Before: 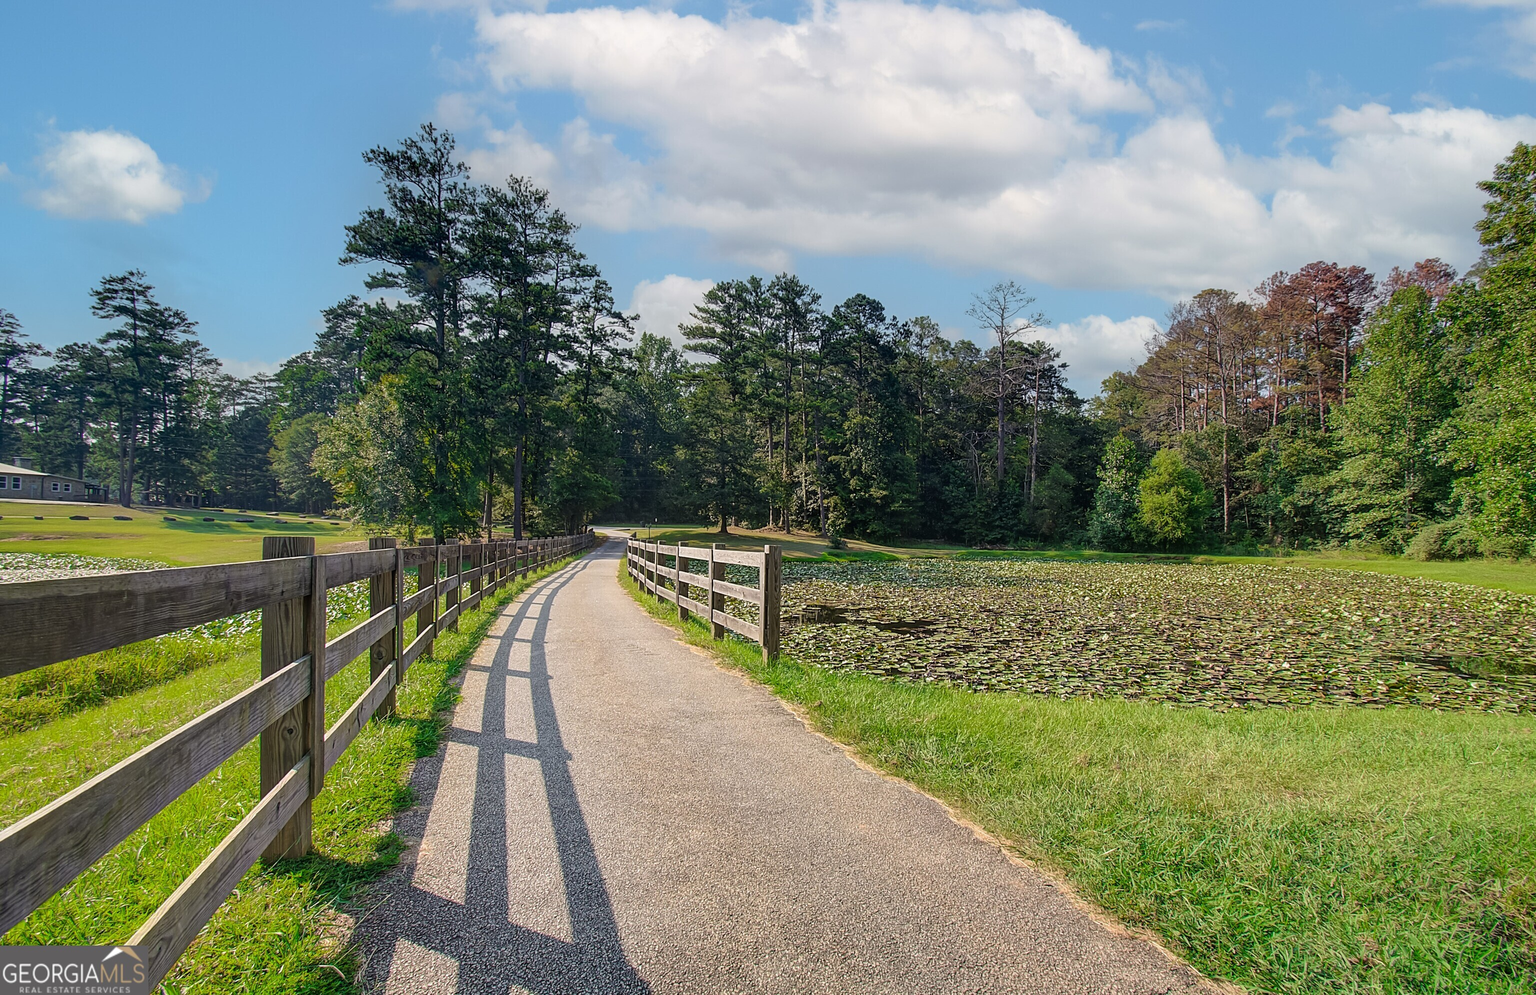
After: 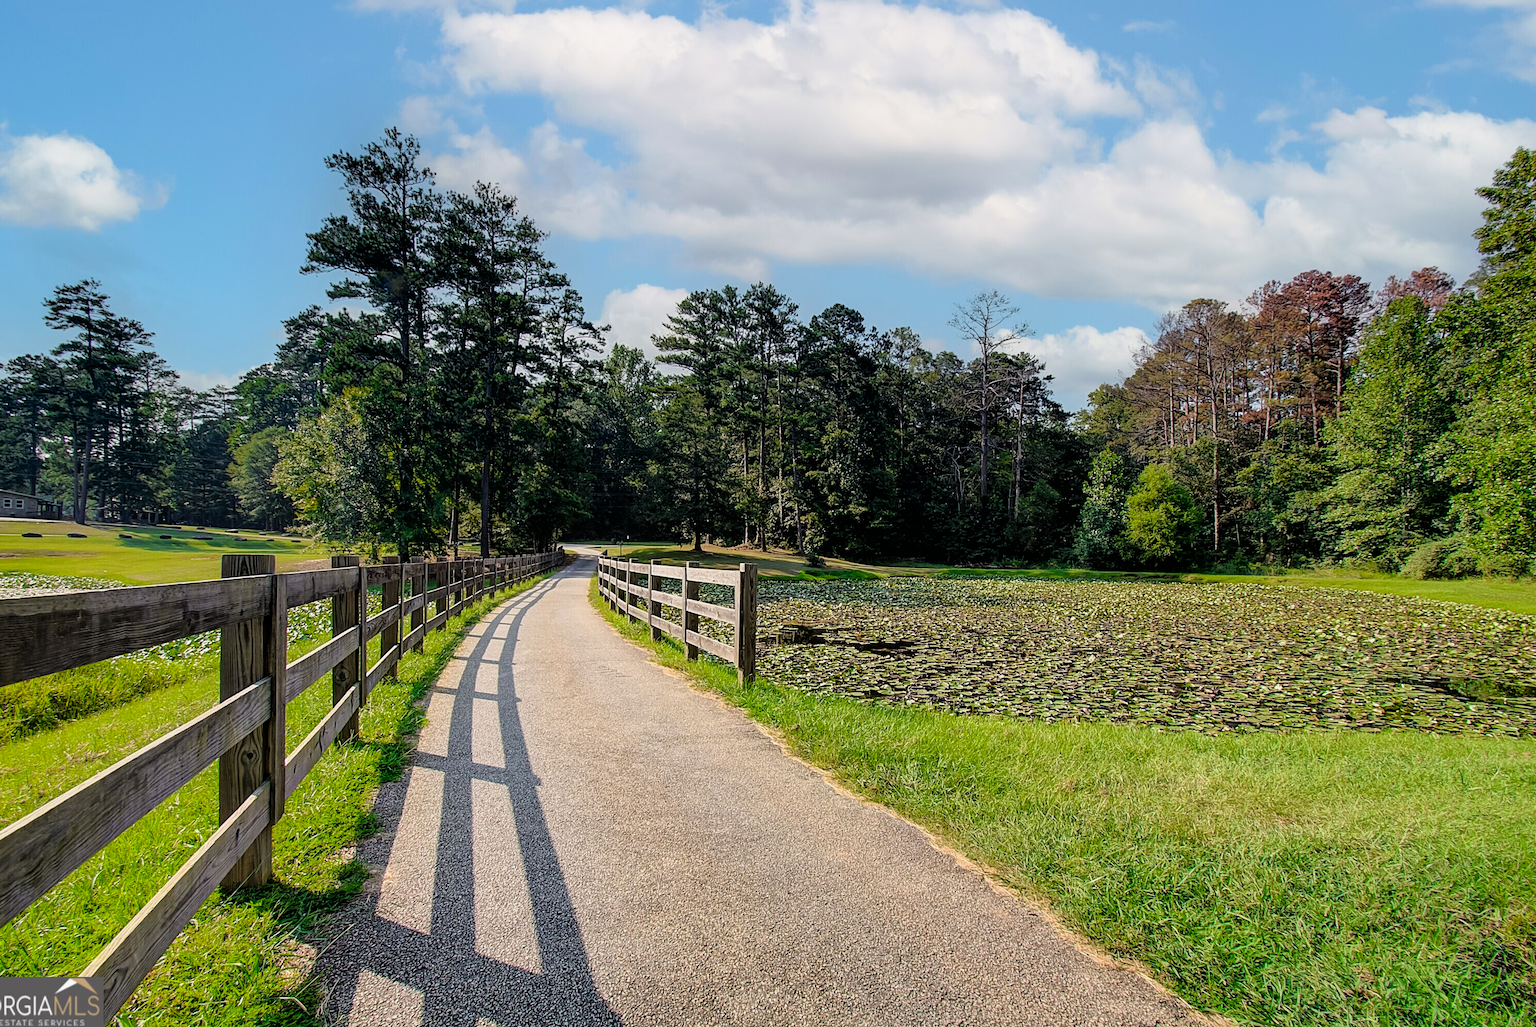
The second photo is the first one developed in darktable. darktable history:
filmic rgb: black relative exposure -4.91 EV, white relative exposure 2.82 EV, hardness 3.71
crop and rotate: left 3.188%
color balance rgb: linear chroma grading › shadows 15.326%, perceptual saturation grading › global saturation 10.604%
